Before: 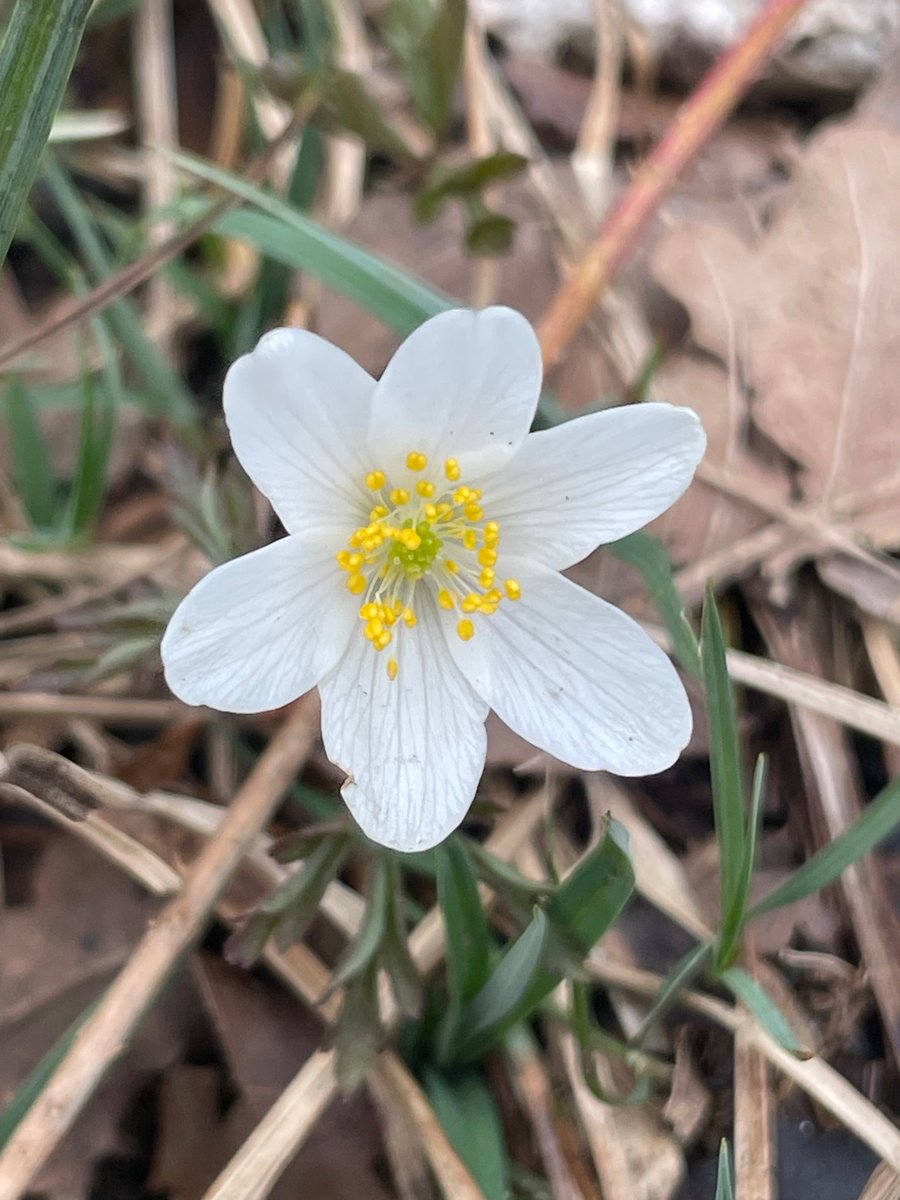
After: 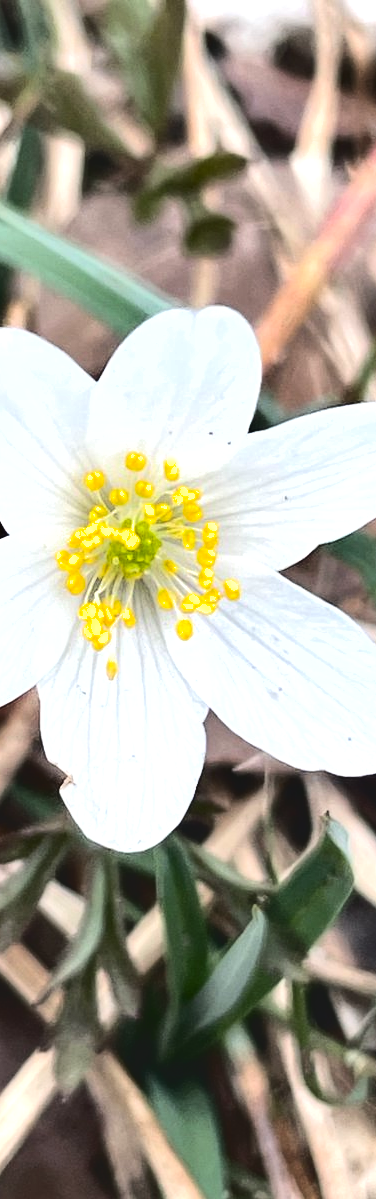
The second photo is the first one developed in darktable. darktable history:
crop: left 31.273%, right 26.889%
tone equalizer: -8 EV -0.719 EV, -7 EV -0.71 EV, -6 EV -0.56 EV, -5 EV -0.401 EV, -3 EV 0.375 EV, -2 EV 0.6 EV, -1 EV 0.677 EV, +0 EV 0.75 EV, edges refinement/feathering 500, mask exposure compensation -1.57 EV, preserve details no
tone curve: curves: ch0 [(0, 0) (0.003, 0.085) (0.011, 0.086) (0.025, 0.086) (0.044, 0.088) (0.069, 0.093) (0.1, 0.102) (0.136, 0.12) (0.177, 0.157) (0.224, 0.203) (0.277, 0.277) (0.335, 0.36) (0.399, 0.463) (0.468, 0.559) (0.543, 0.626) (0.623, 0.703) (0.709, 0.789) (0.801, 0.869) (0.898, 0.927) (1, 1)], color space Lab, independent channels, preserve colors none
shadows and highlights: low approximation 0.01, soften with gaussian
